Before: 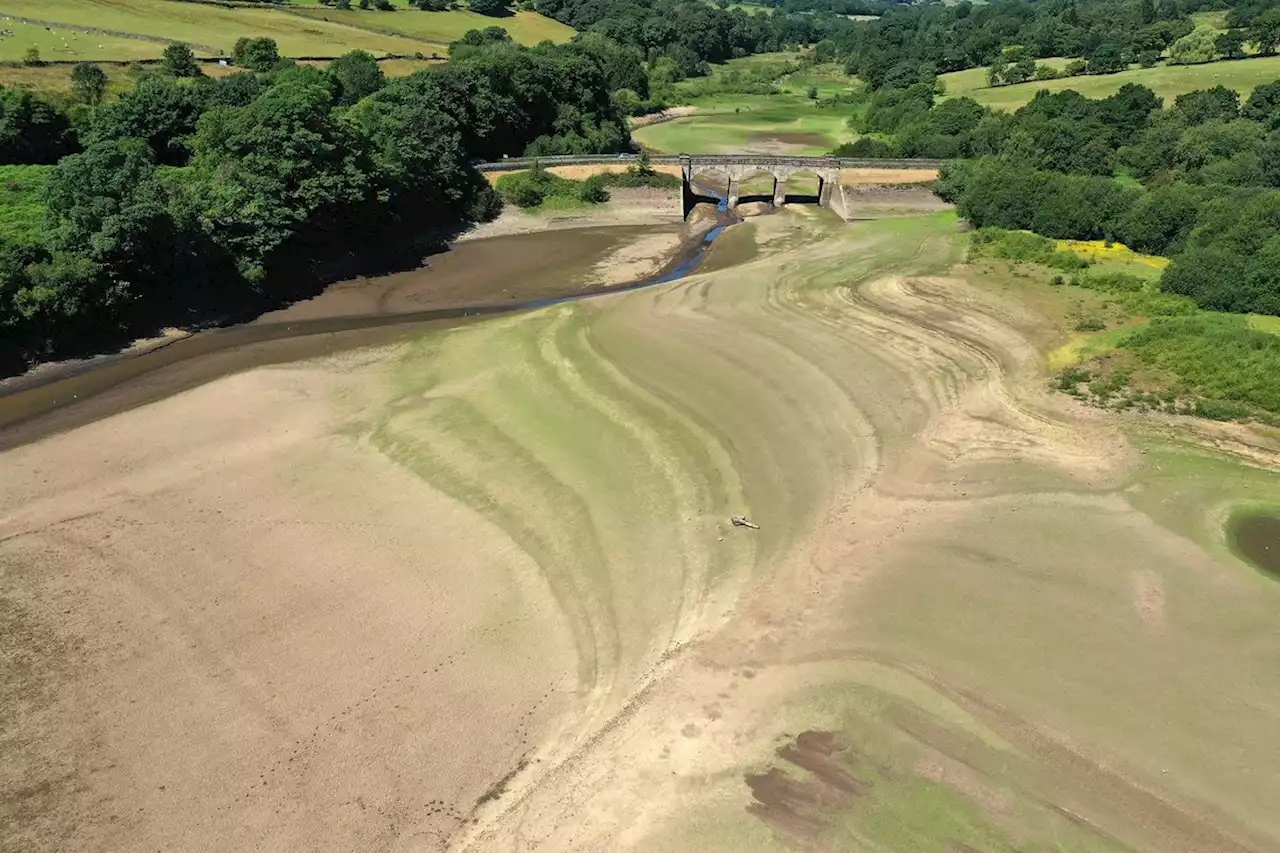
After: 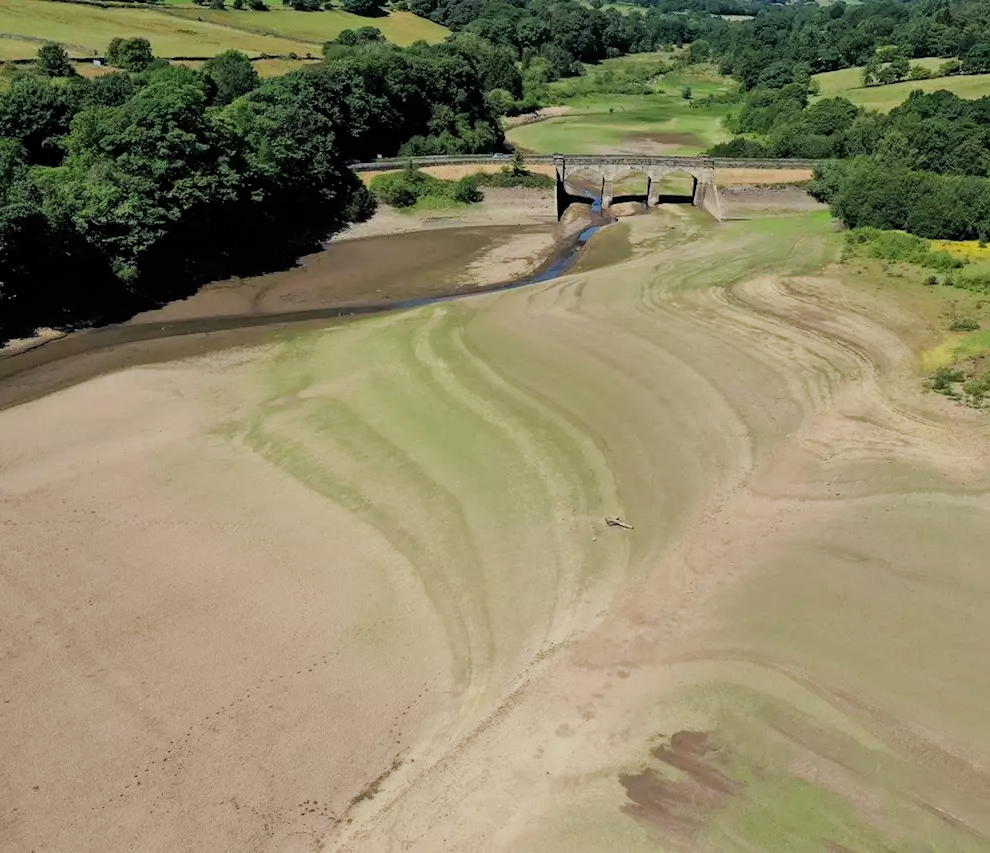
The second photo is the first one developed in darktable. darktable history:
crop: left 9.876%, right 12.718%
filmic rgb: black relative exposure -7.24 EV, white relative exposure 5.05 EV, threshold 2.99 EV, hardness 3.2, enable highlight reconstruction true
